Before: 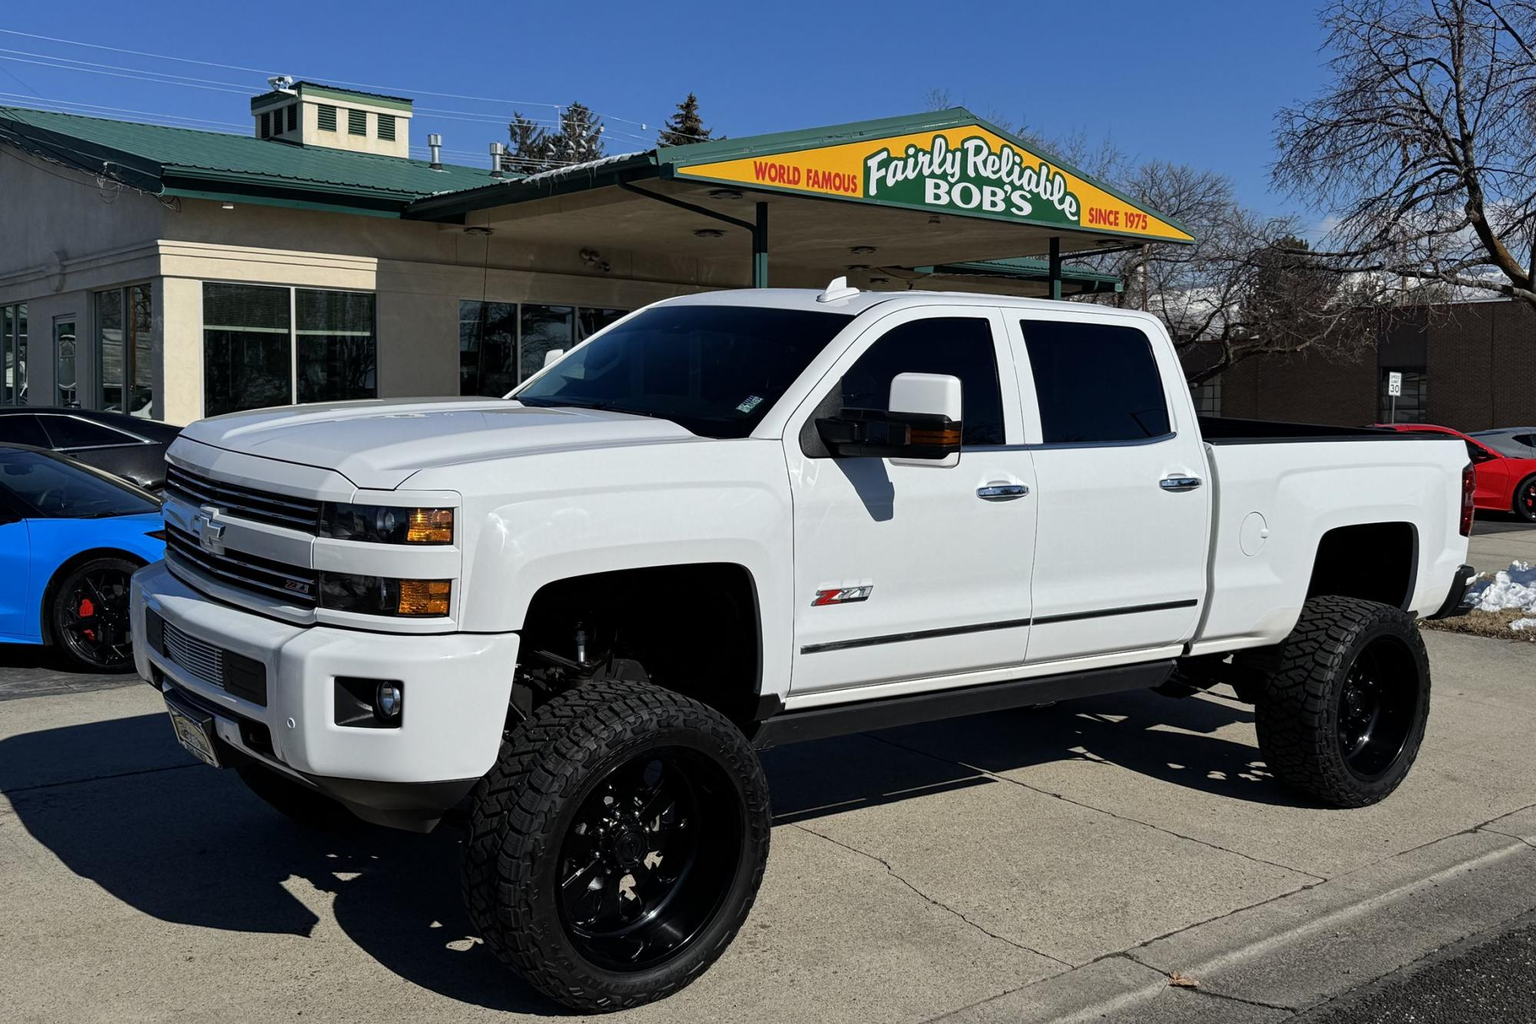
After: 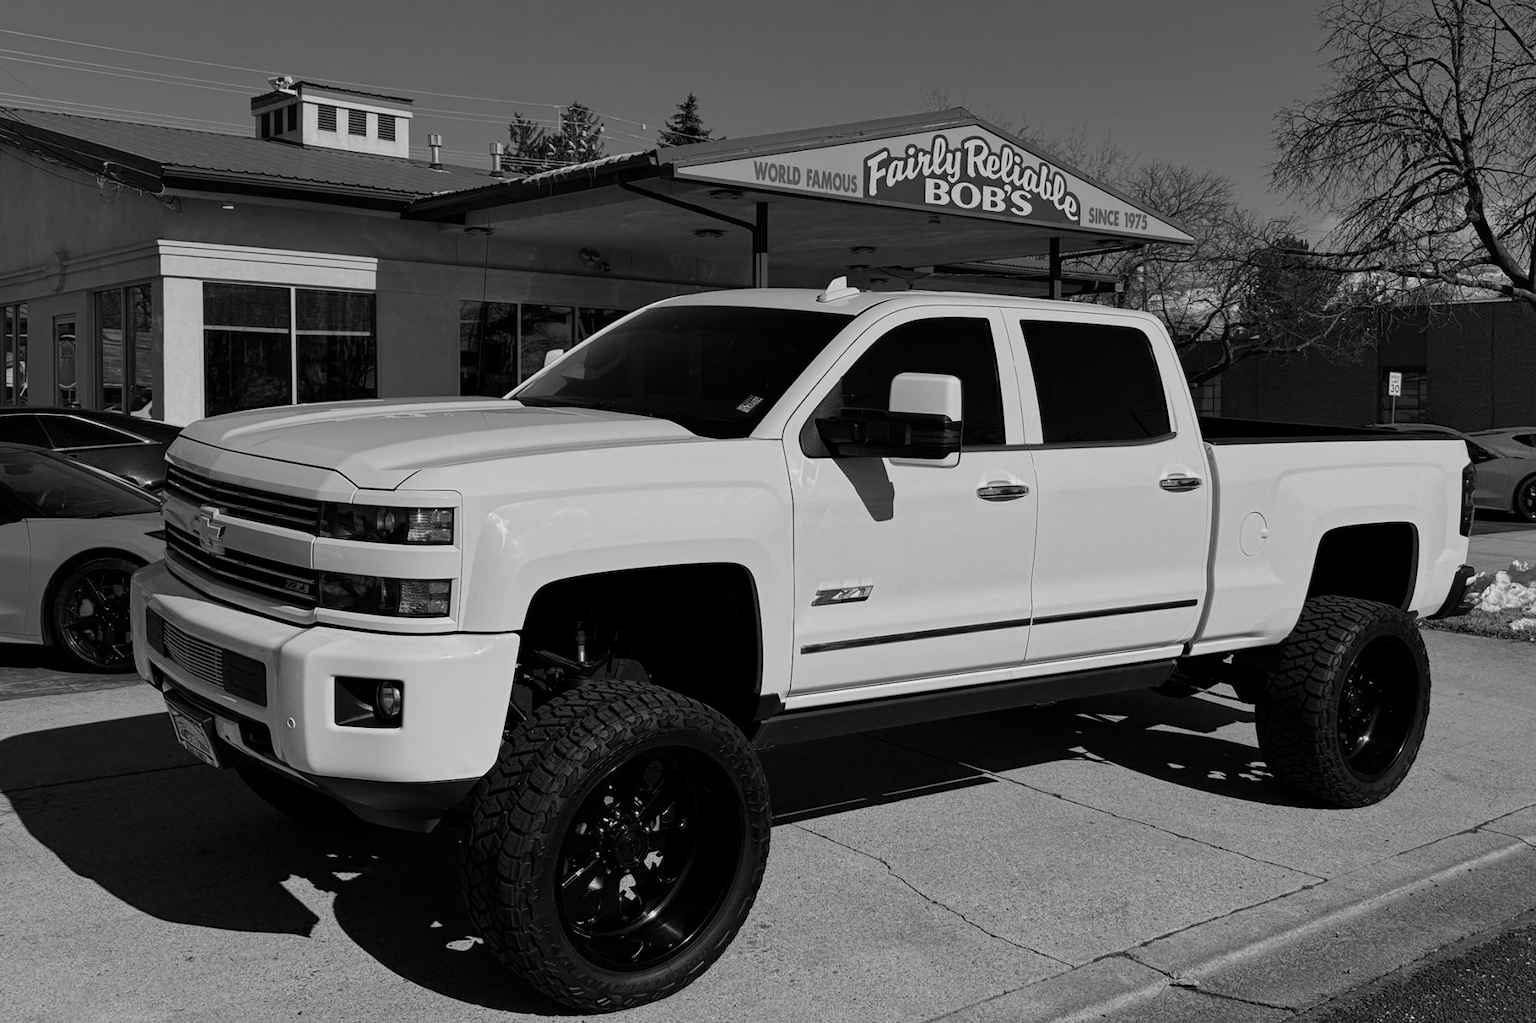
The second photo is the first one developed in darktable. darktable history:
monochrome: on, module defaults
graduated density: rotation 5.63°, offset 76.9
